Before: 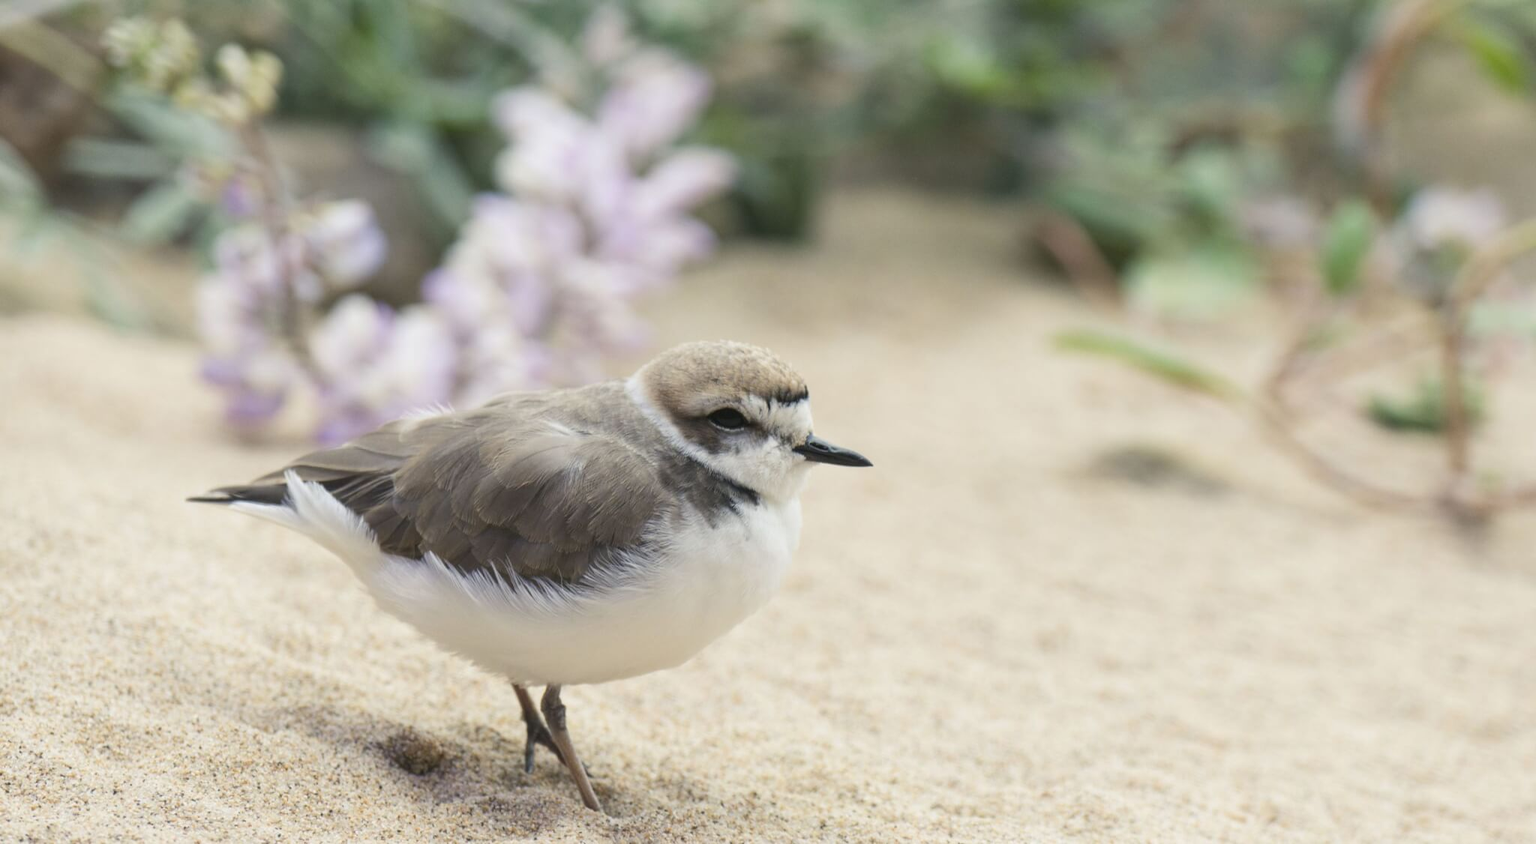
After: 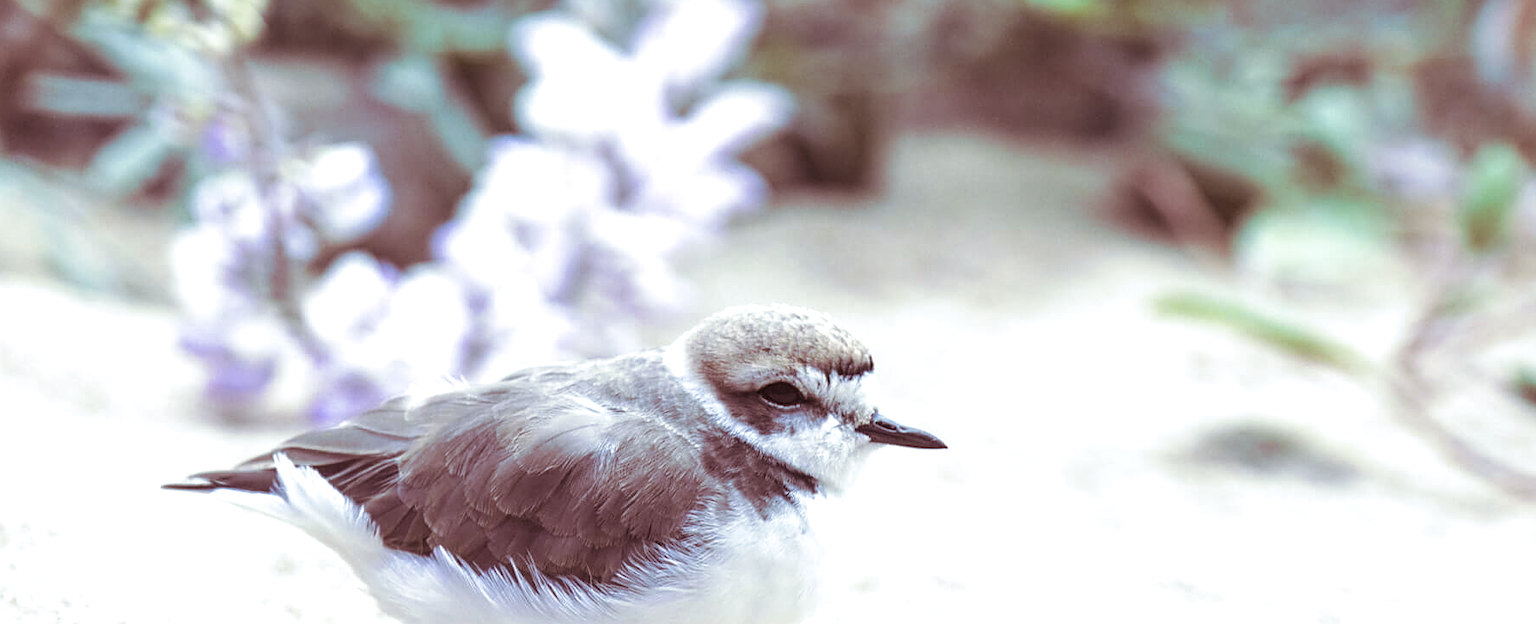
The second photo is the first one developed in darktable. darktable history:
local contrast: on, module defaults
sharpen: on, module defaults
exposure: black level correction 0, exposure 0.5 EV, compensate highlight preservation false
crop: left 3.015%, top 8.969%, right 9.647%, bottom 26.457%
white balance: red 0.948, green 1.02, blue 1.176
split-toning: on, module defaults
